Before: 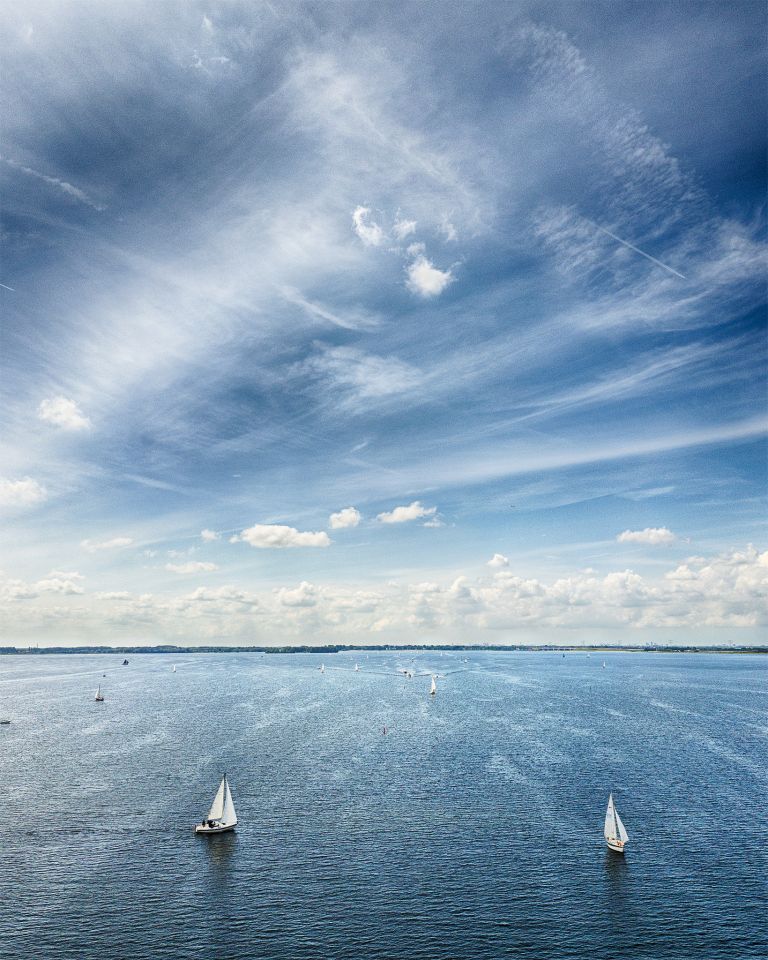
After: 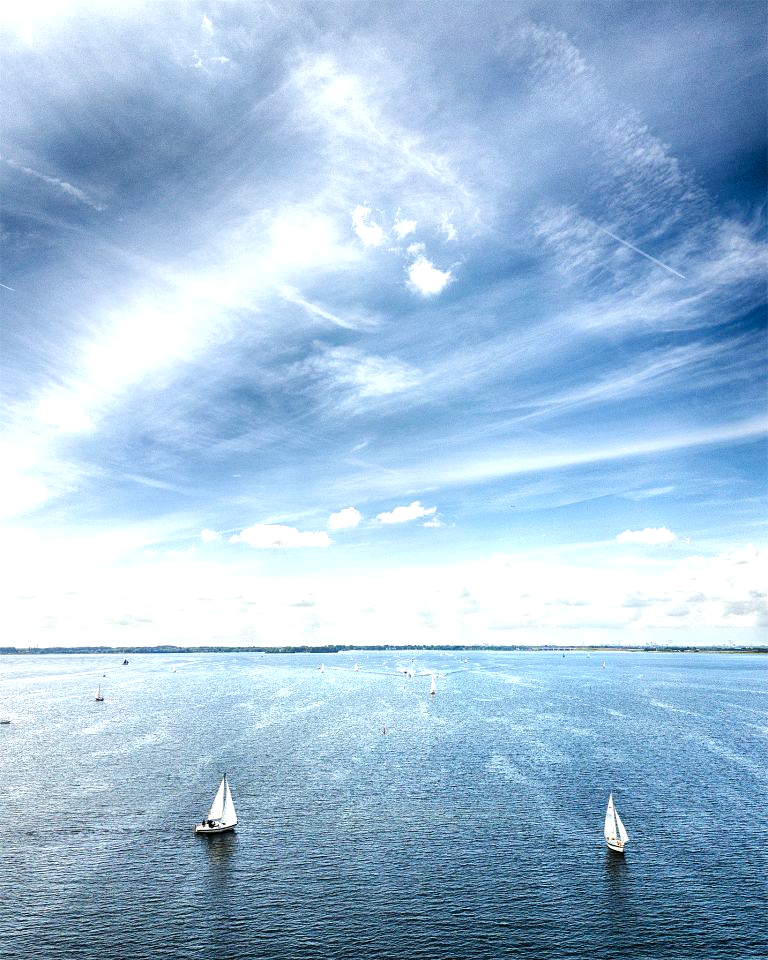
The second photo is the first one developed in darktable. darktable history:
tone equalizer: -8 EV -0.765 EV, -7 EV -0.736 EV, -6 EV -0.599 EV, -5 EV -0.415 EV, -3 EV 0.373 EV, -2 EV 0.6 EV, -1 EV 0.684 EV, +0 EV 0.727 EV
tone curve: curves: ch0 [(0, 0) (0.003, 0.005) (0.011, 0.006) (0.025, 0.013) (0.044, 0.027) (0.069, 0.042) (0.1, 0.06) (0.136, 0.085) (0.177, 0.118) (0.224, 0.171) (0.277, 0.239) (0.335, 0.314) (0.399, 0.394) (0.468, 0.473) (0.543, 0.552) (0.623, 0.64) (0.709, 0.718) (0.801, 0.801) (0.898, 0.882) (1, 1)], color space Lab, independent channels, preserve colors none
